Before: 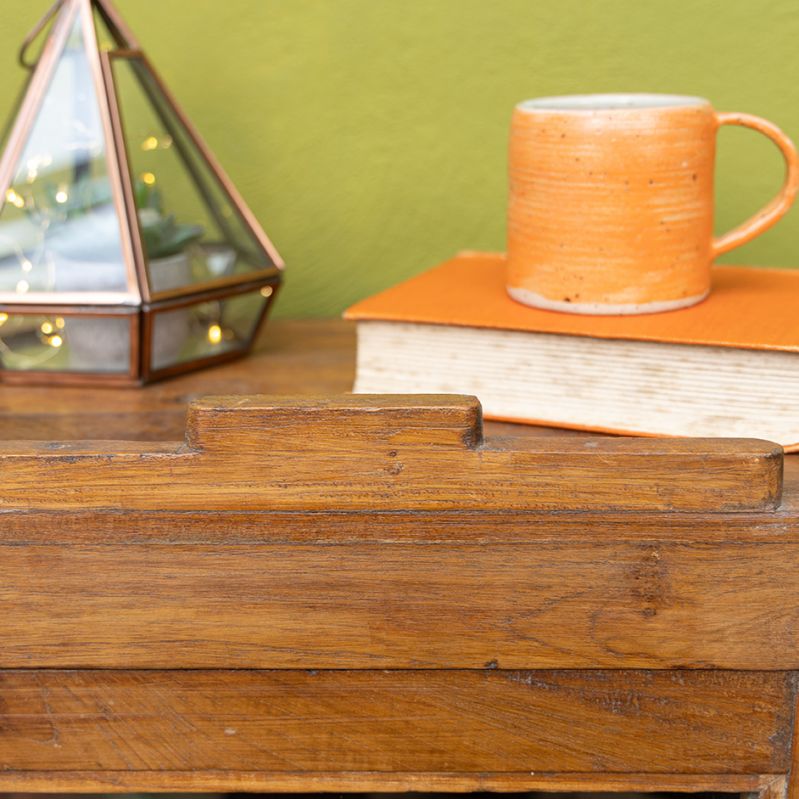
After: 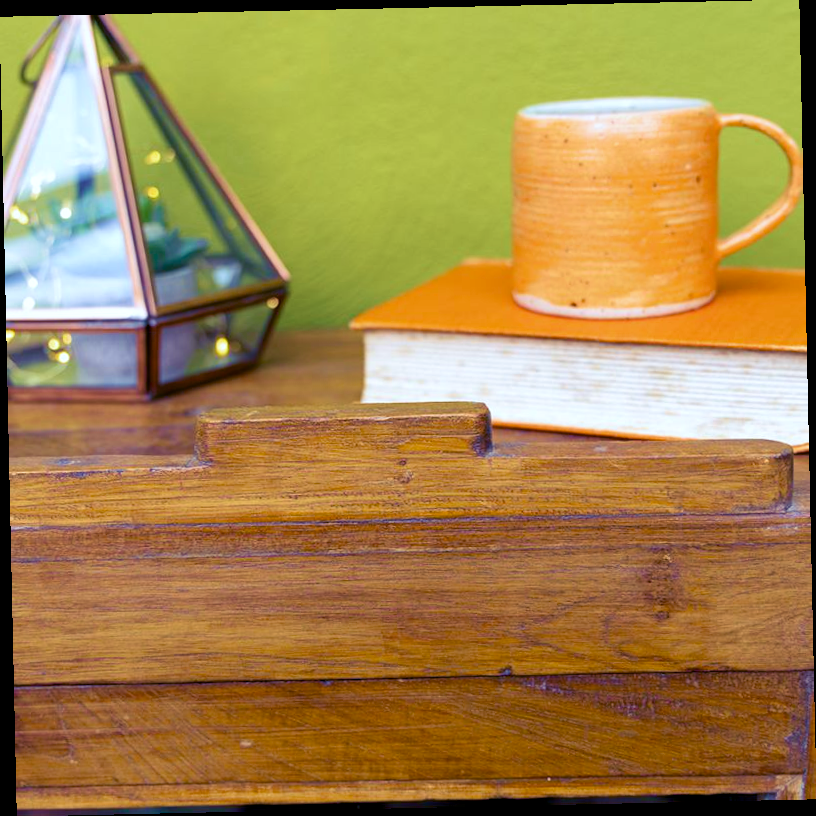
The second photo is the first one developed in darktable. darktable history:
color balance rgb: shadows lift › luminance -28.76%, shadows lift › chroma 15%, shadows lift › hue 270°, power › chroma 1%, power › hue 255°, highlights gain › luminance 7.14%, highlights gain › chroma 2%, highlights gain › hue 90°, global offset › luminance -0.29%, global offset › hue 260°, perceptual saturation grading › global saturation 20%, perceptual saturation grading › highlights -13.92%, perceptual saturation grading › shadows 50%
white balance: red 0.926, green 1.003, blue 1.133
rotate and perspective: rotation -1.24°, automatic cropping off
velvia: strength 45%
